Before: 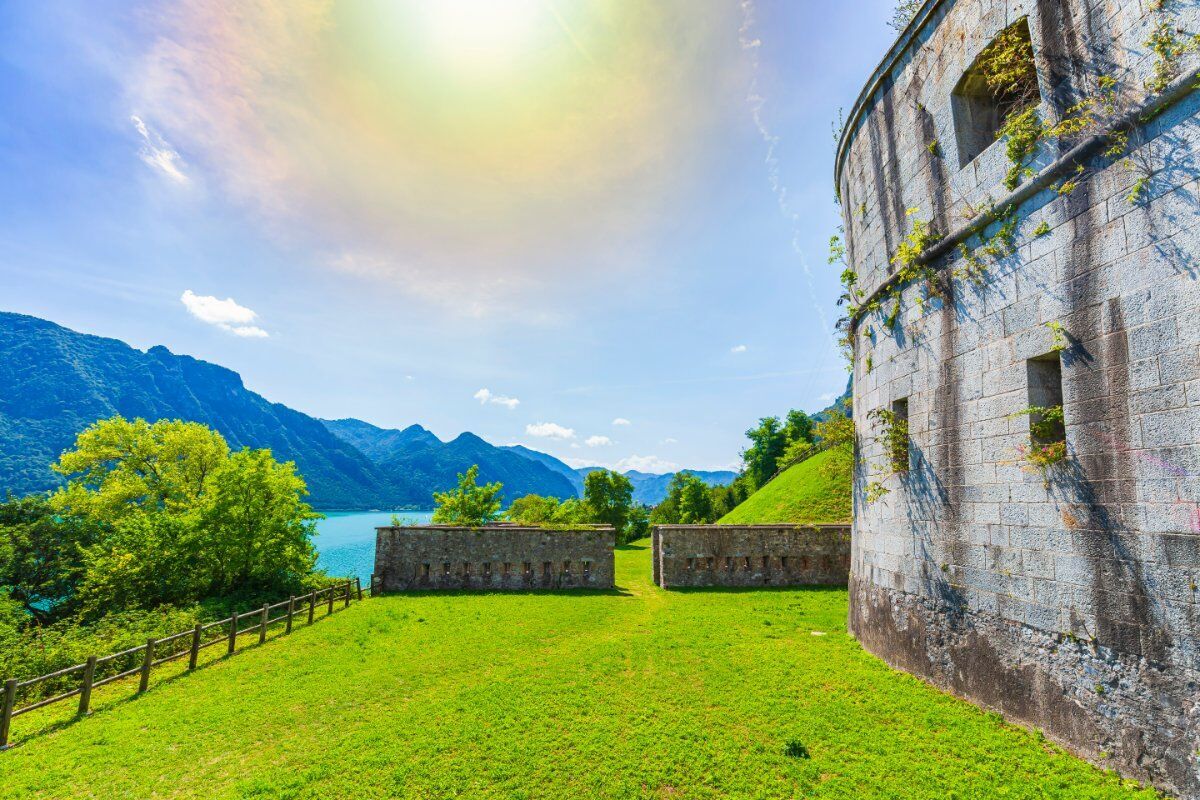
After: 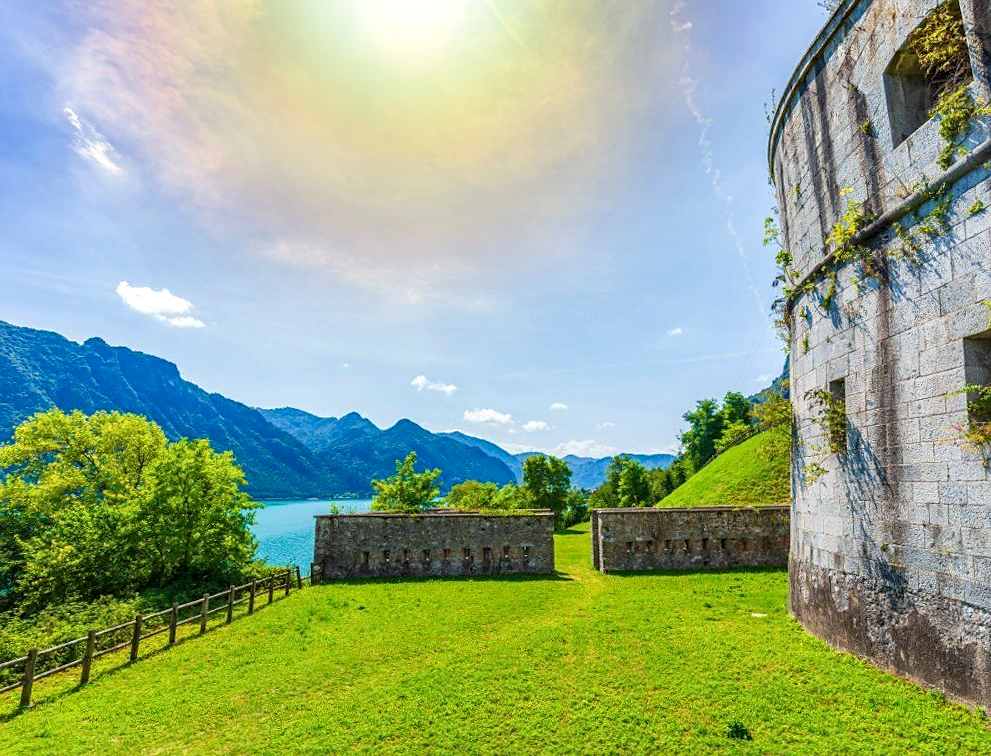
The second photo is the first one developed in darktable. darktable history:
crop and rotate: angle 0.879°, left 4.28%, top 0.855%, right 11.17%, bottom 2.421%
sharpen: radius 1.608, amount 0.37, threshold 1.642
local contrast: on, module defaults
